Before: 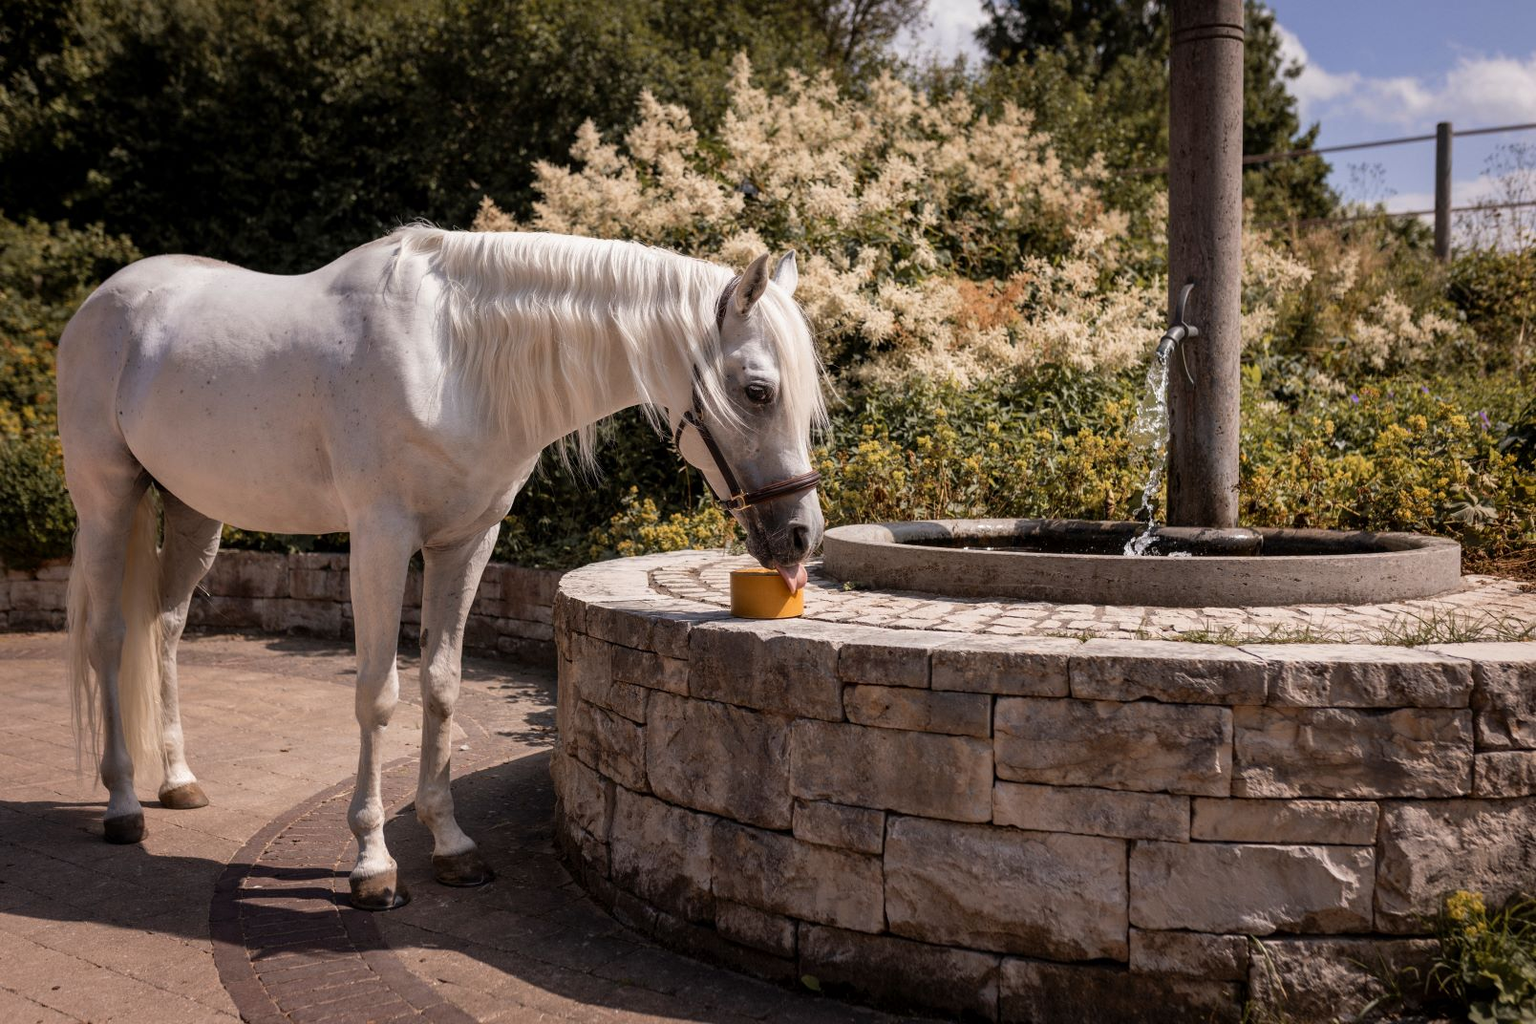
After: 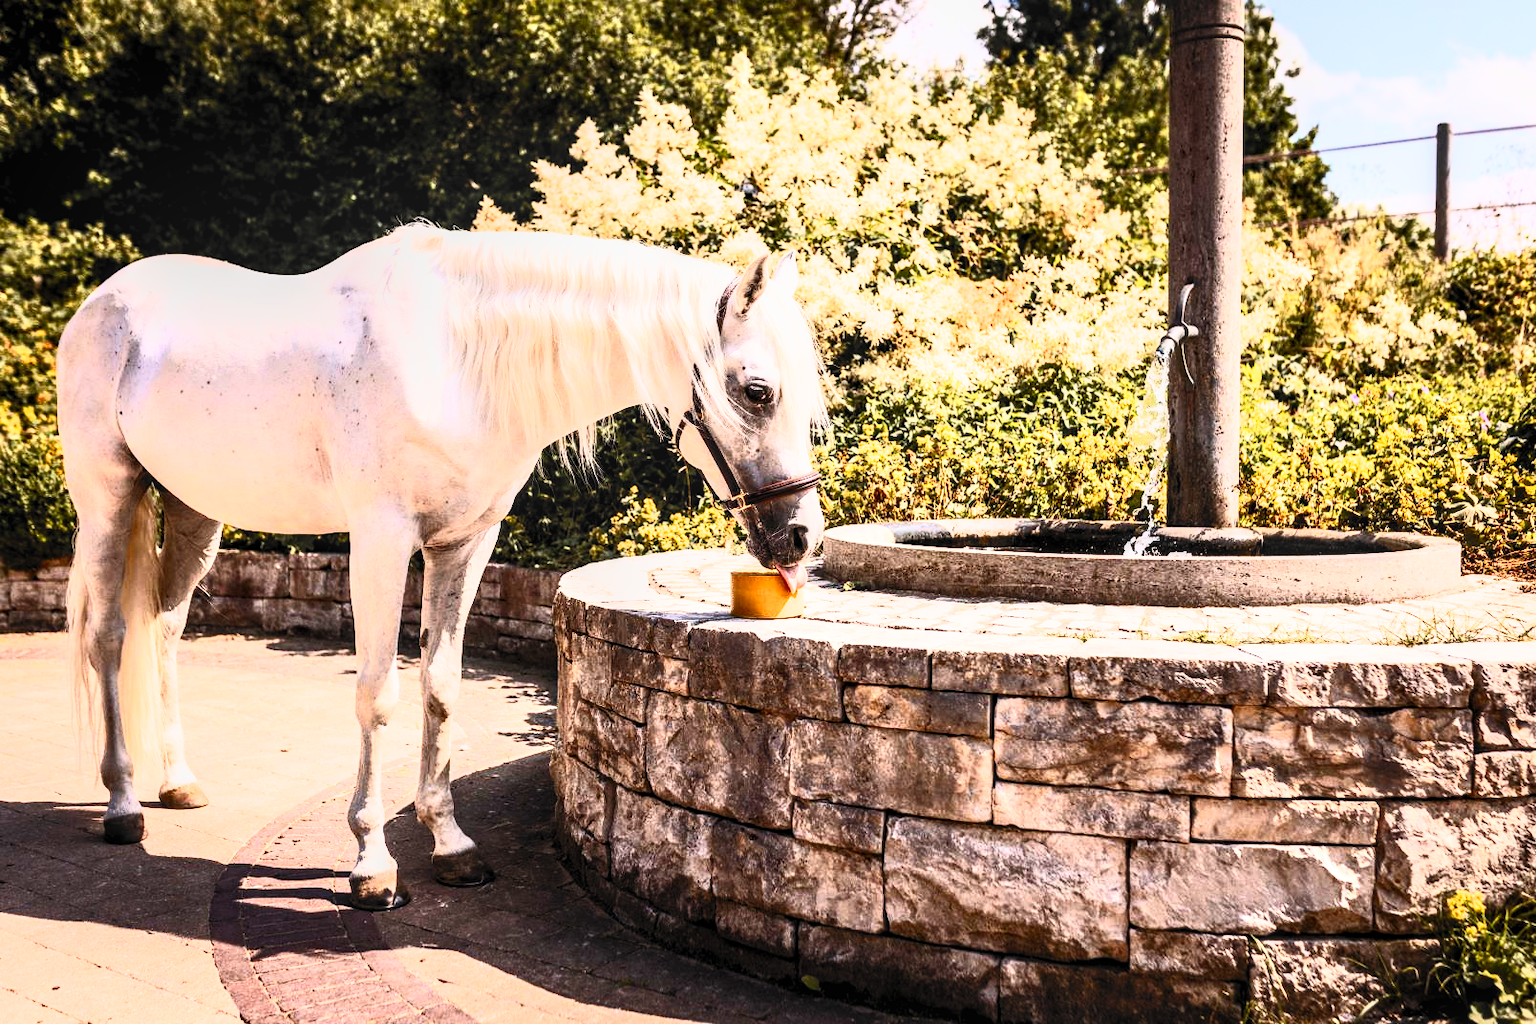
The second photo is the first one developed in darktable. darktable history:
filmic rgb: middle gray luminance 9.23%, black relative exposure -10.55 EV, white relative exposure 3.45 EV, threshold 6 EV, target black luminance 0%, hardness 5.98, latitude 59.69%, contrast 1.087, highlights saturation mix 5%, shadows ↔ highlights balance 29.23%, add noise in highlights 0, color science v3 (2019), use custom middle-gray values true, iterations of high-quality reconstruction 0, contrast in highlights soft, enable highlight reconstruction true
contrast brightness saturation: contrast 0.83, brightness 0.59, saturation 0.59
local contrast: detail 130%
